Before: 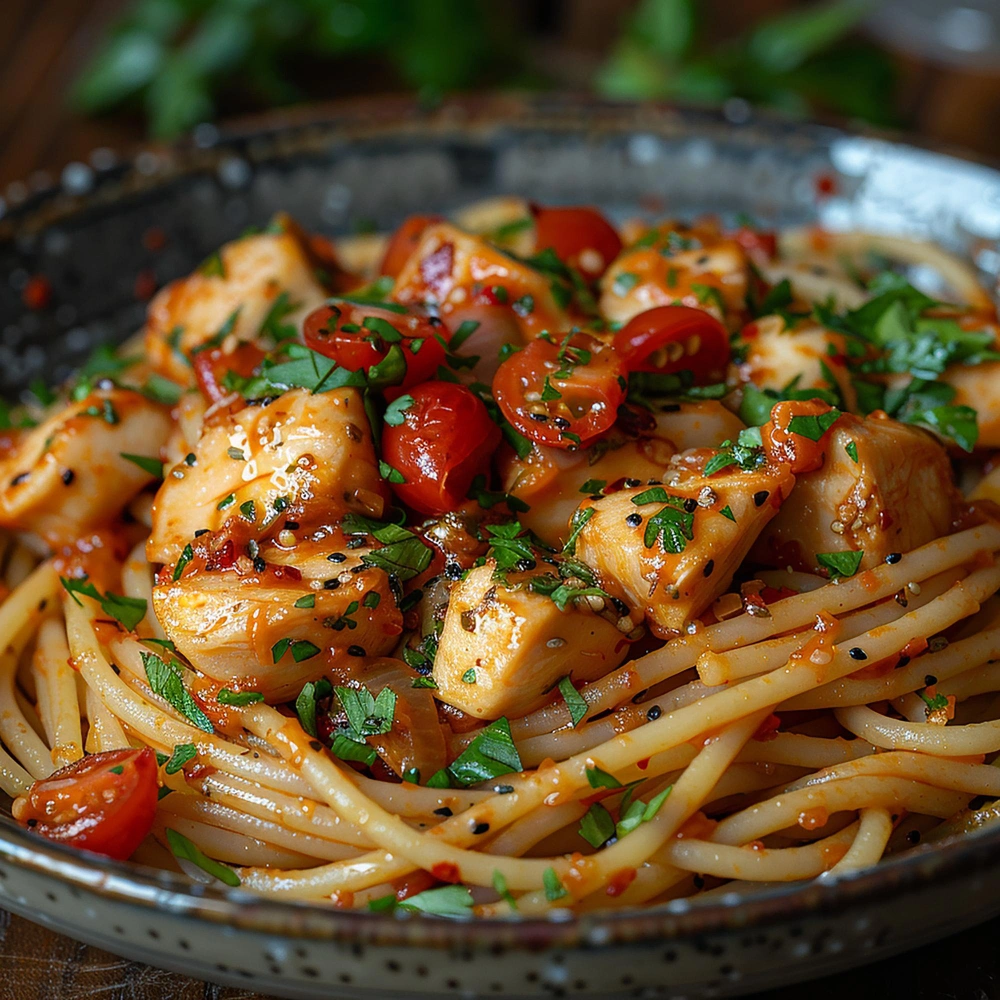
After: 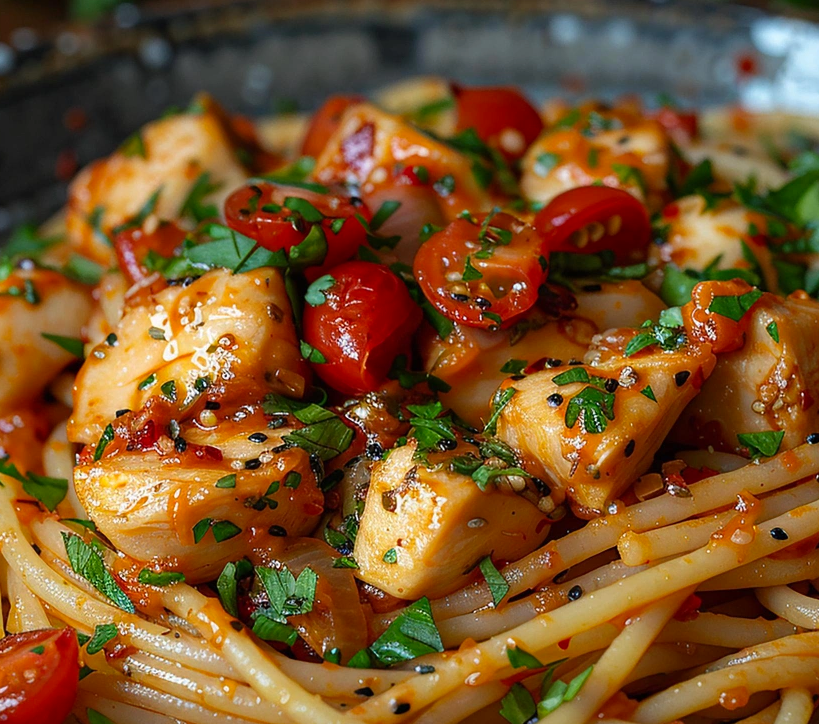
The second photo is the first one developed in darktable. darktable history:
crop: left 7.939%, top 12.078%, right 10.155%, bottom 15.473%
color correction: highlights b* -0.025, saturation 1.07
